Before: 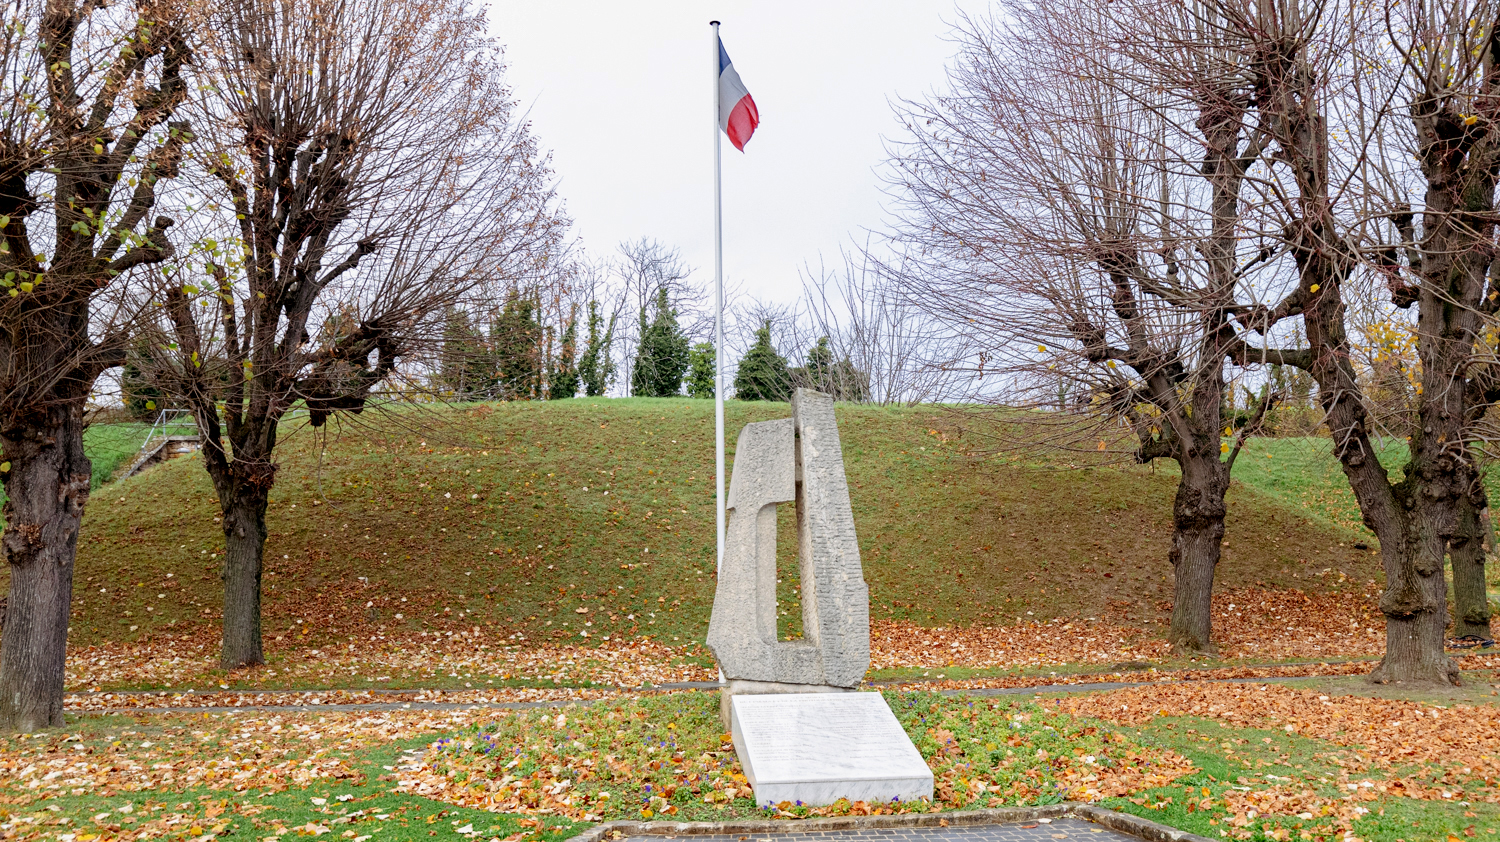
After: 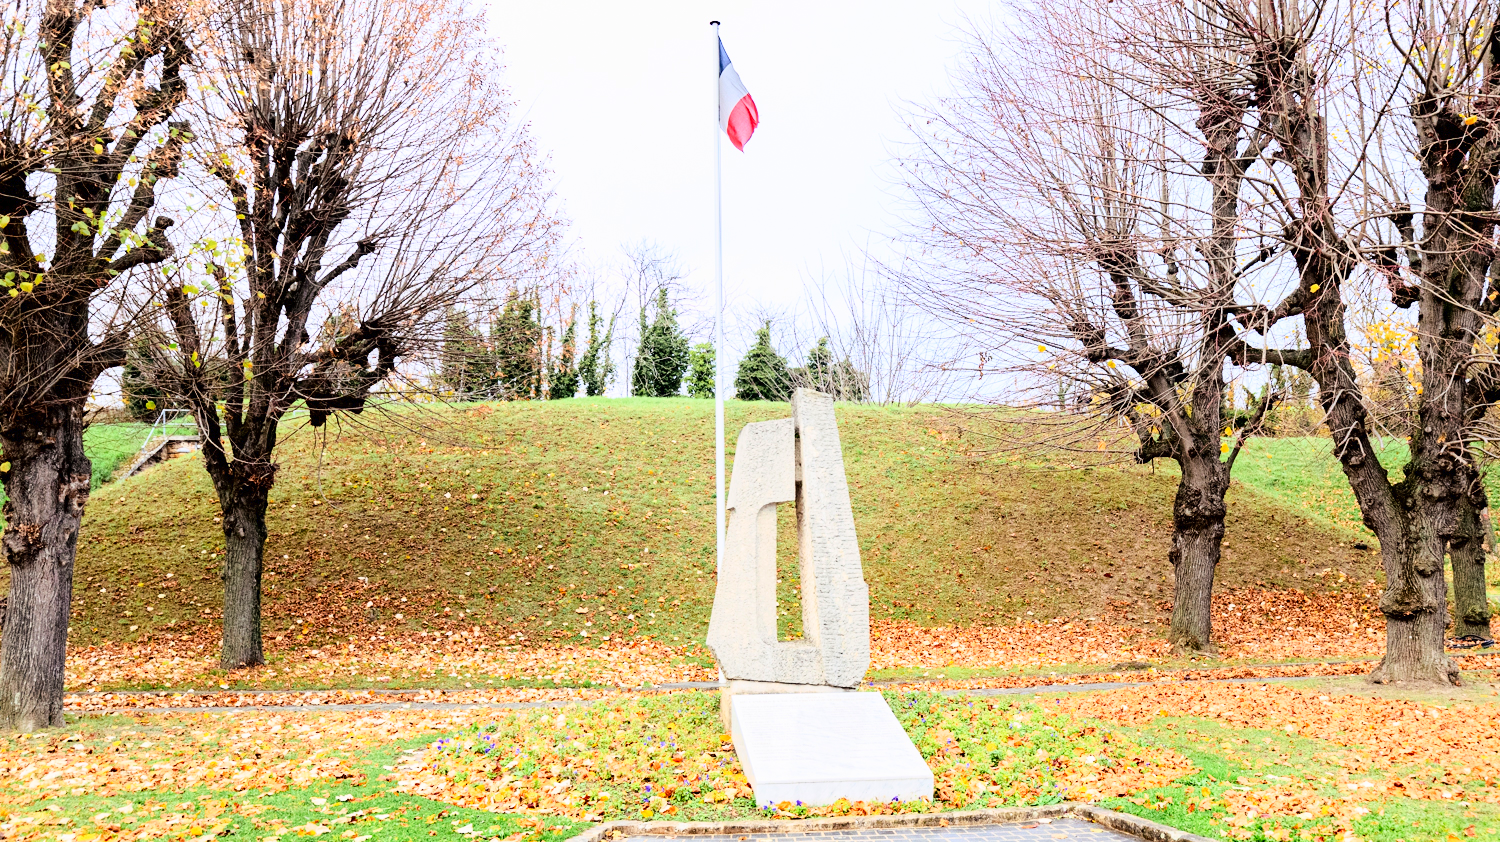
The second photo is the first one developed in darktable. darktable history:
base curve: curves: ch0 [(0, 0) (0, 0.001) (0.001, 0.001) (0.004, 0.002) (0.007, 0.004) (0.015, 0.013) (0.033, 0.045) (0.052, 0.096) (0.075, 0.17) (0.099, 0.241) (0.163, 0.42) (0.219, 0.55) (0.259, 0.616) (0.327, 0.722) (0.365, 0.765) (0.522, 0.873) (0.547, 0.881) (0.689, 0.919) (0.826, 0.952) (1, 1)]
